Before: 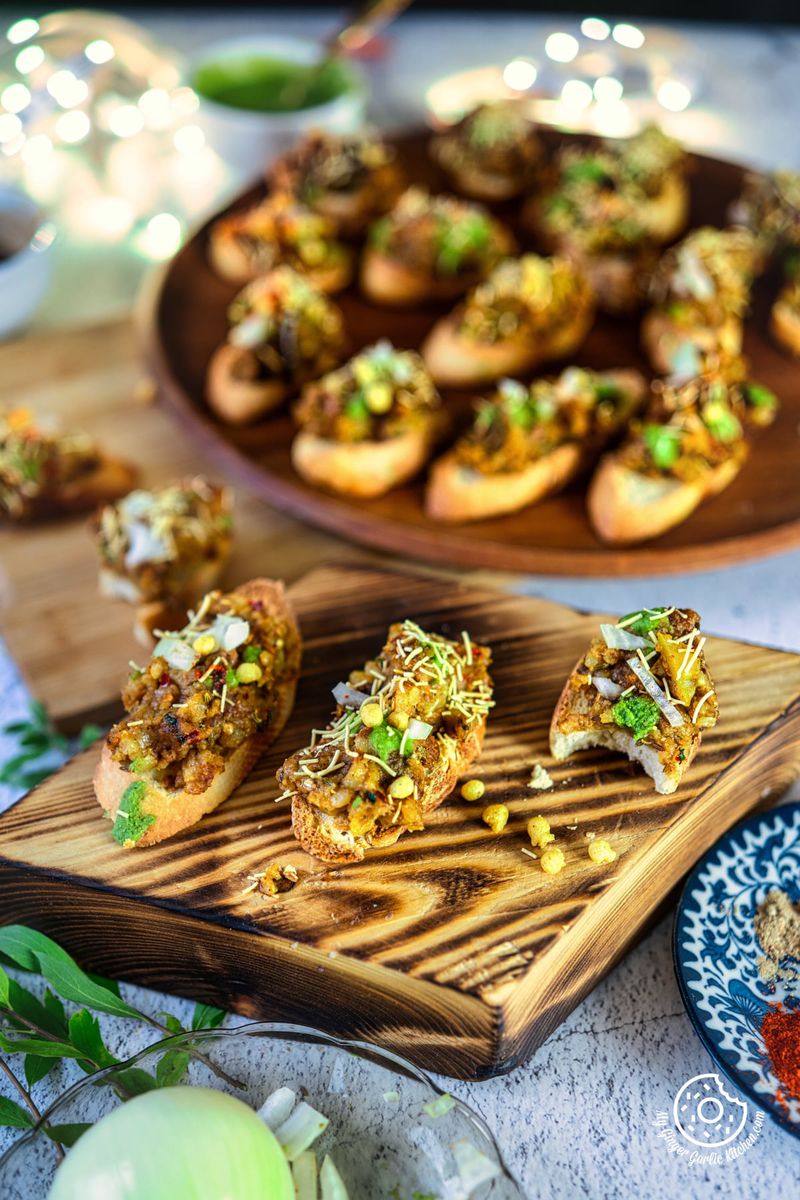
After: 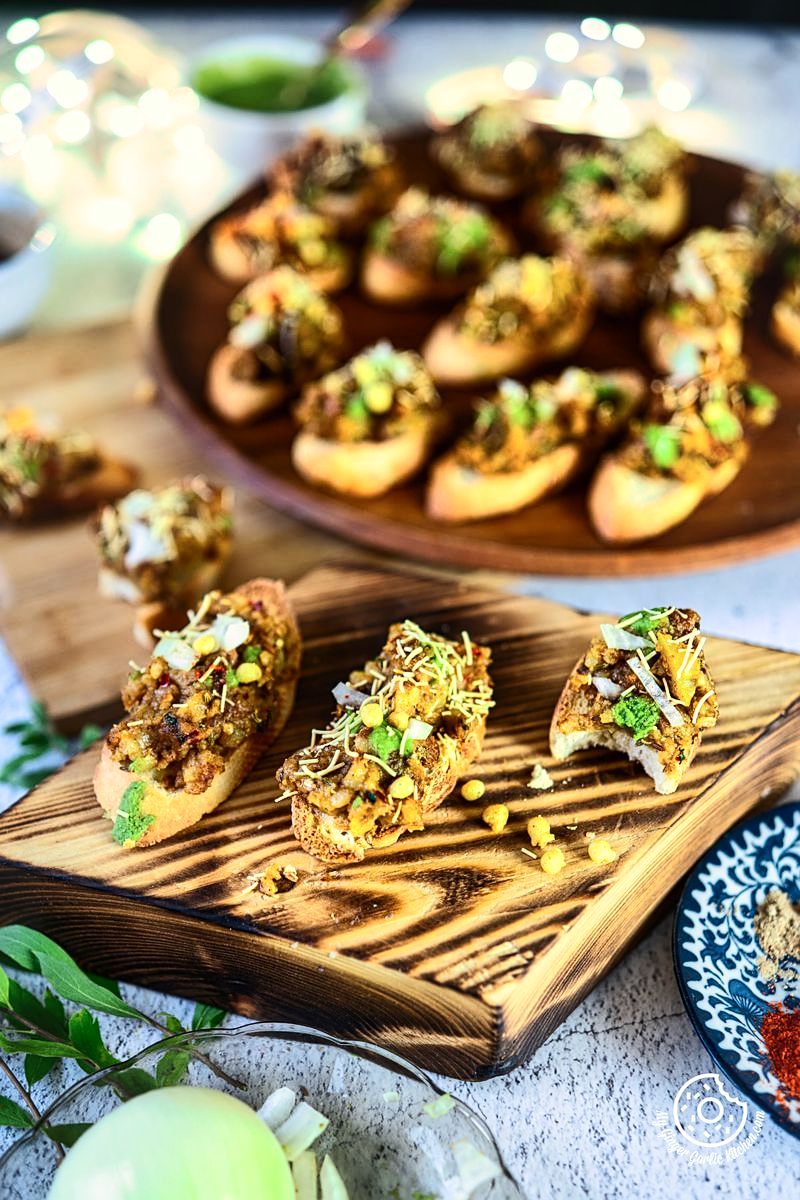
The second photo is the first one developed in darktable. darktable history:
contrast brightness saturation: contrast 0.241, brightness 0.092
sharpen: amount 0.215
tone equalizer: on, module defaults
